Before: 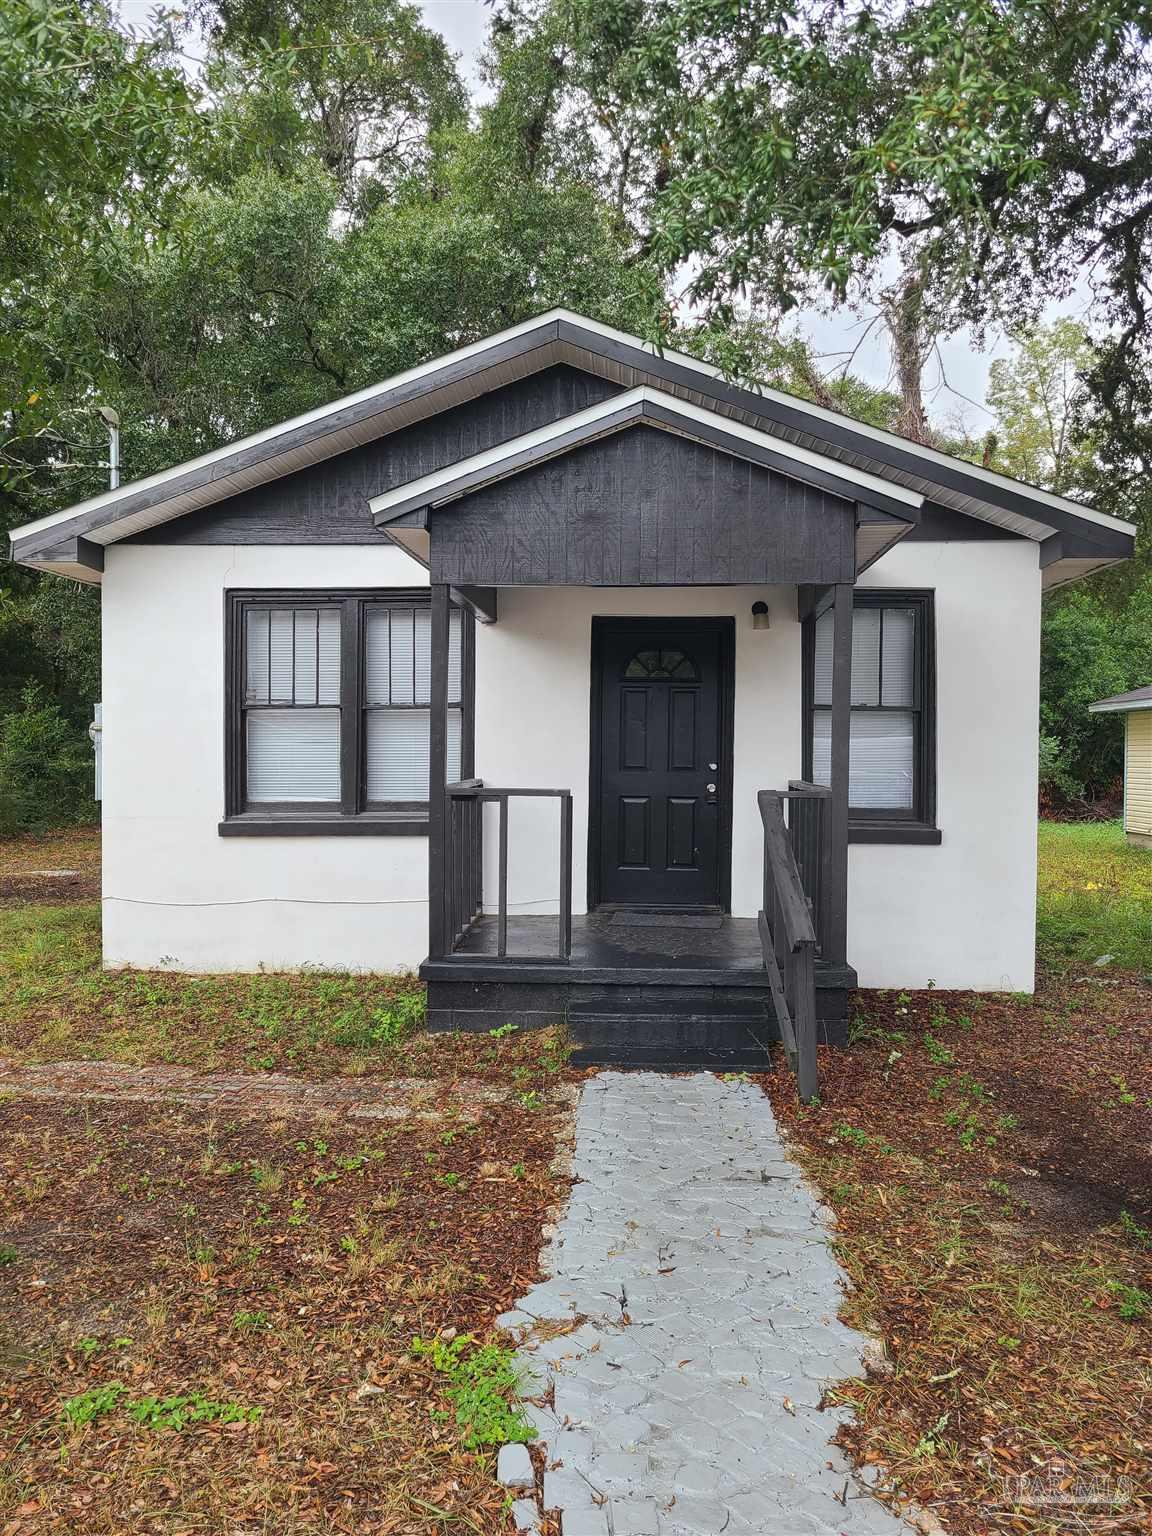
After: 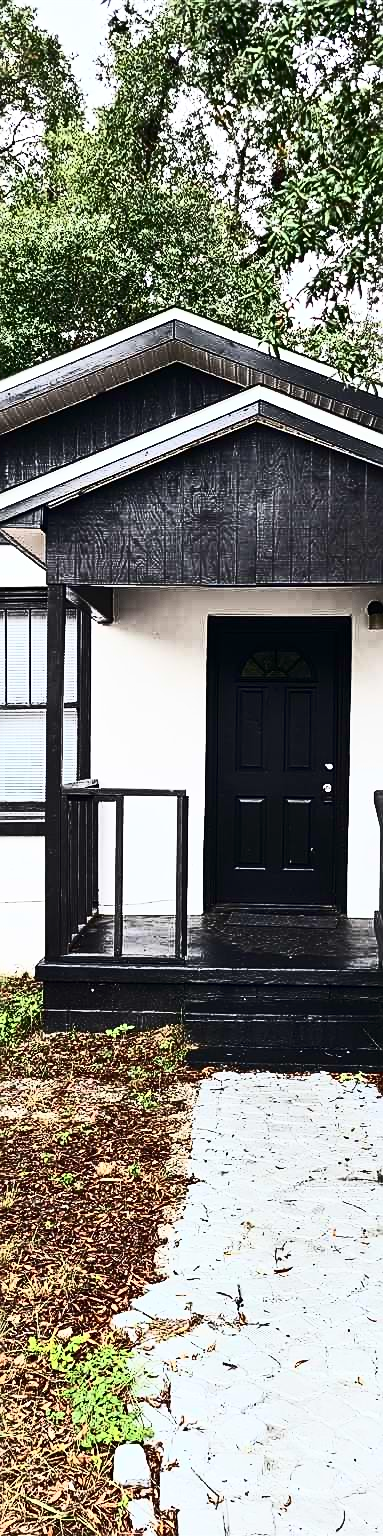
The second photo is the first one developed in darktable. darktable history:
contrast brightness saturation: contrast 0.93, brightness 0.2
sharpen: on, module defaults
crop: left 33.36%, right 33.36%
